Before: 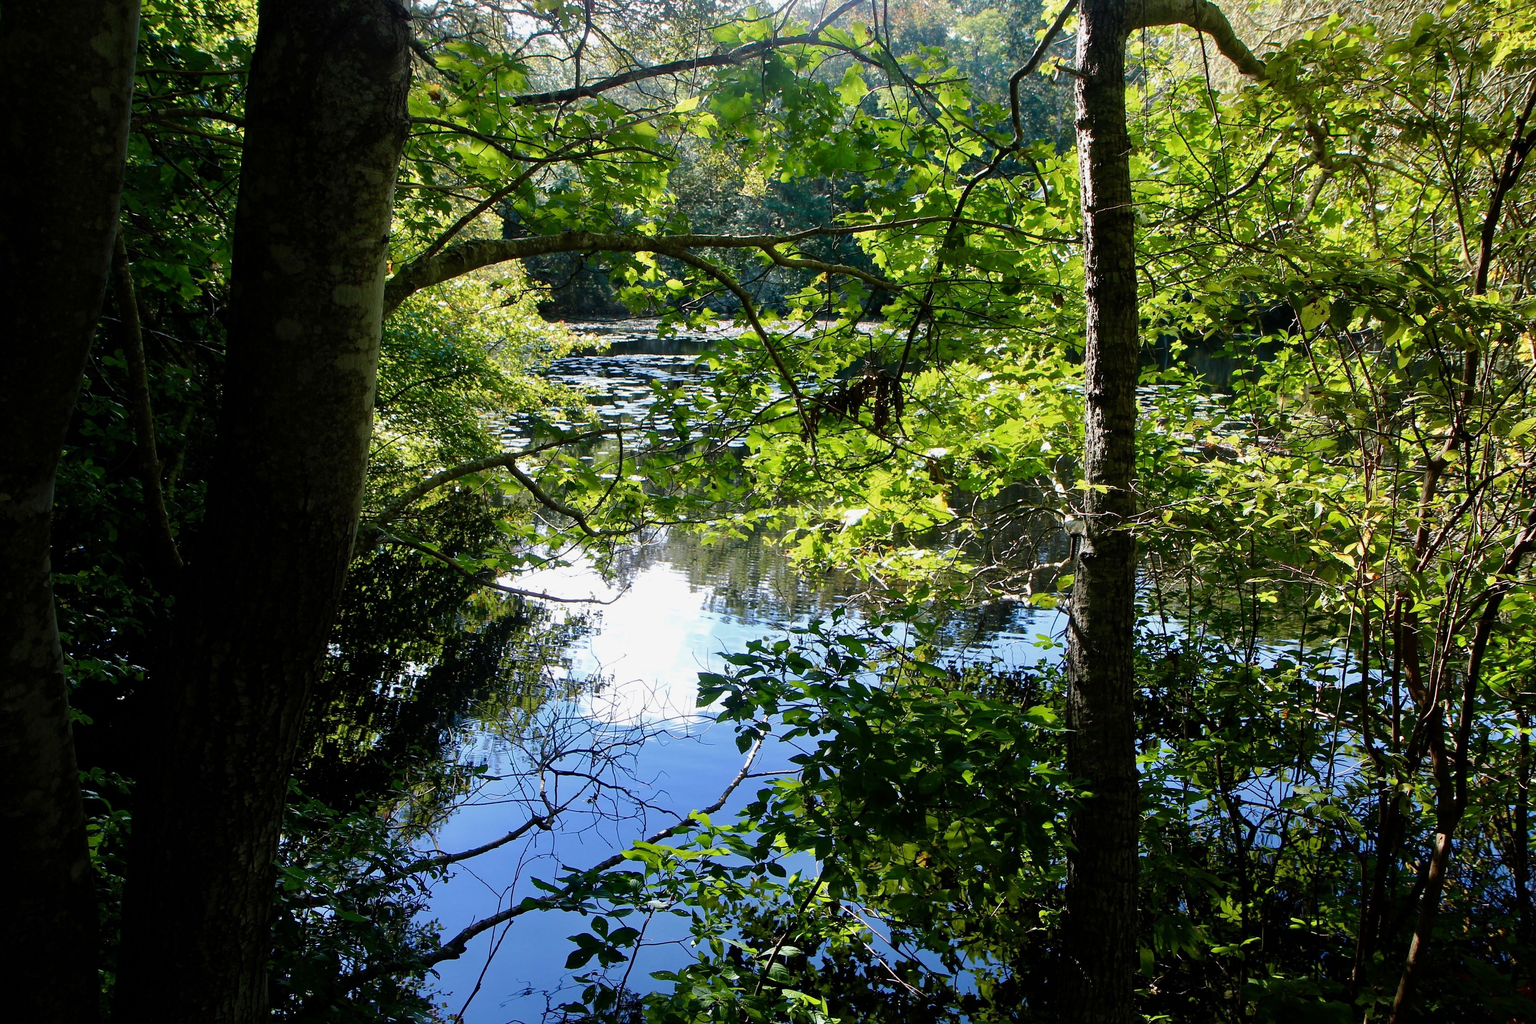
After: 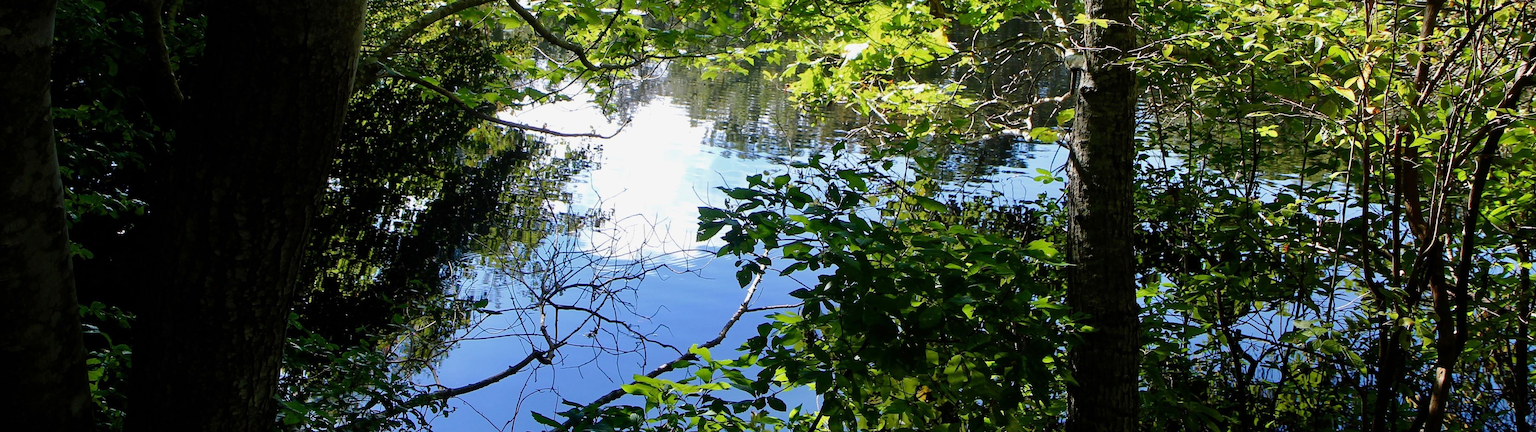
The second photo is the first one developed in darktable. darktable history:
crop: top 45.536%, bottom 12.169%
